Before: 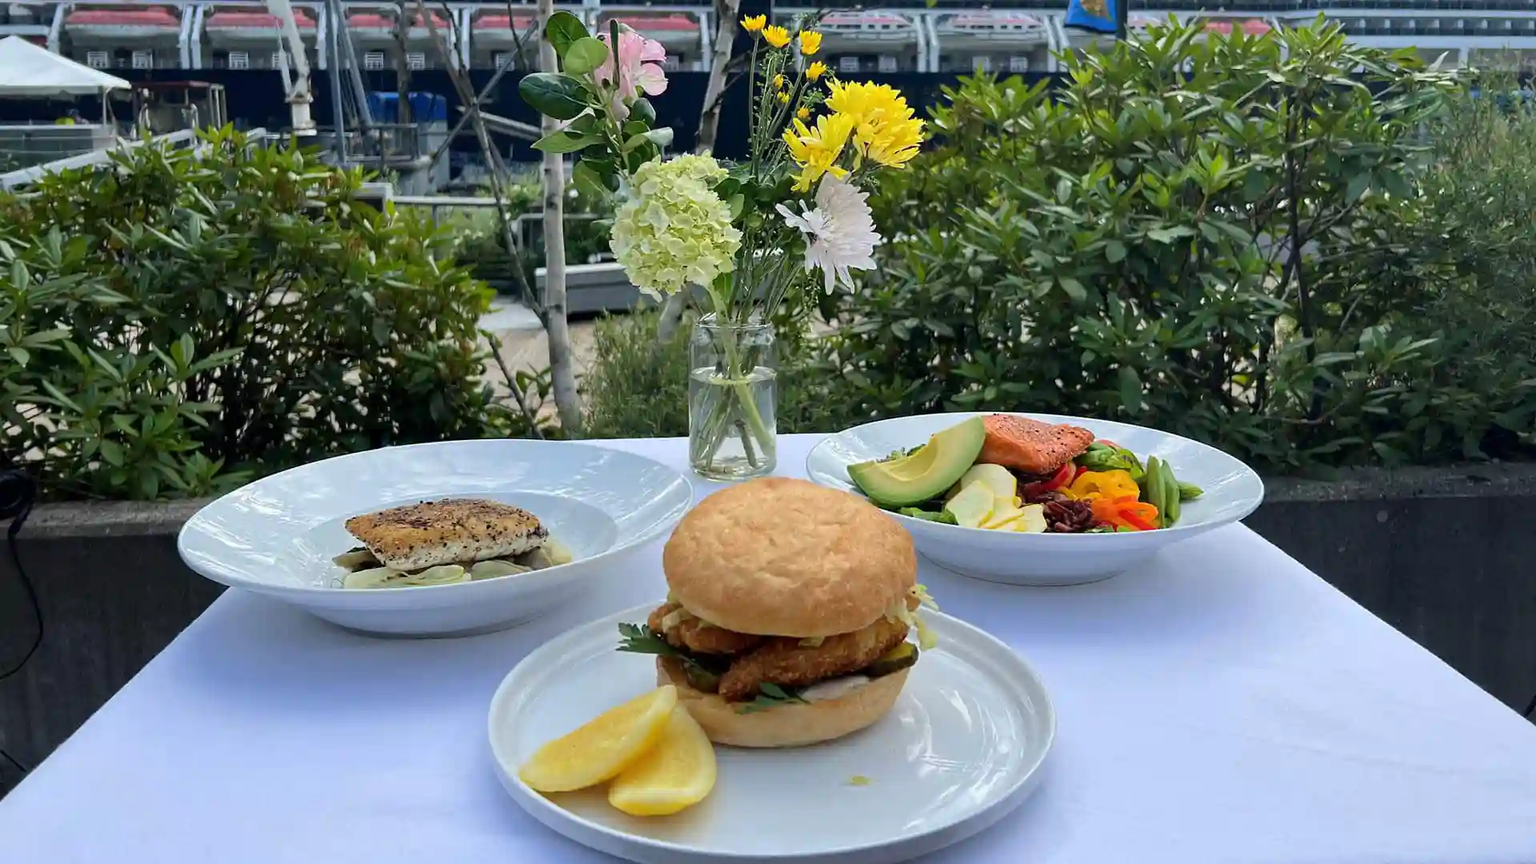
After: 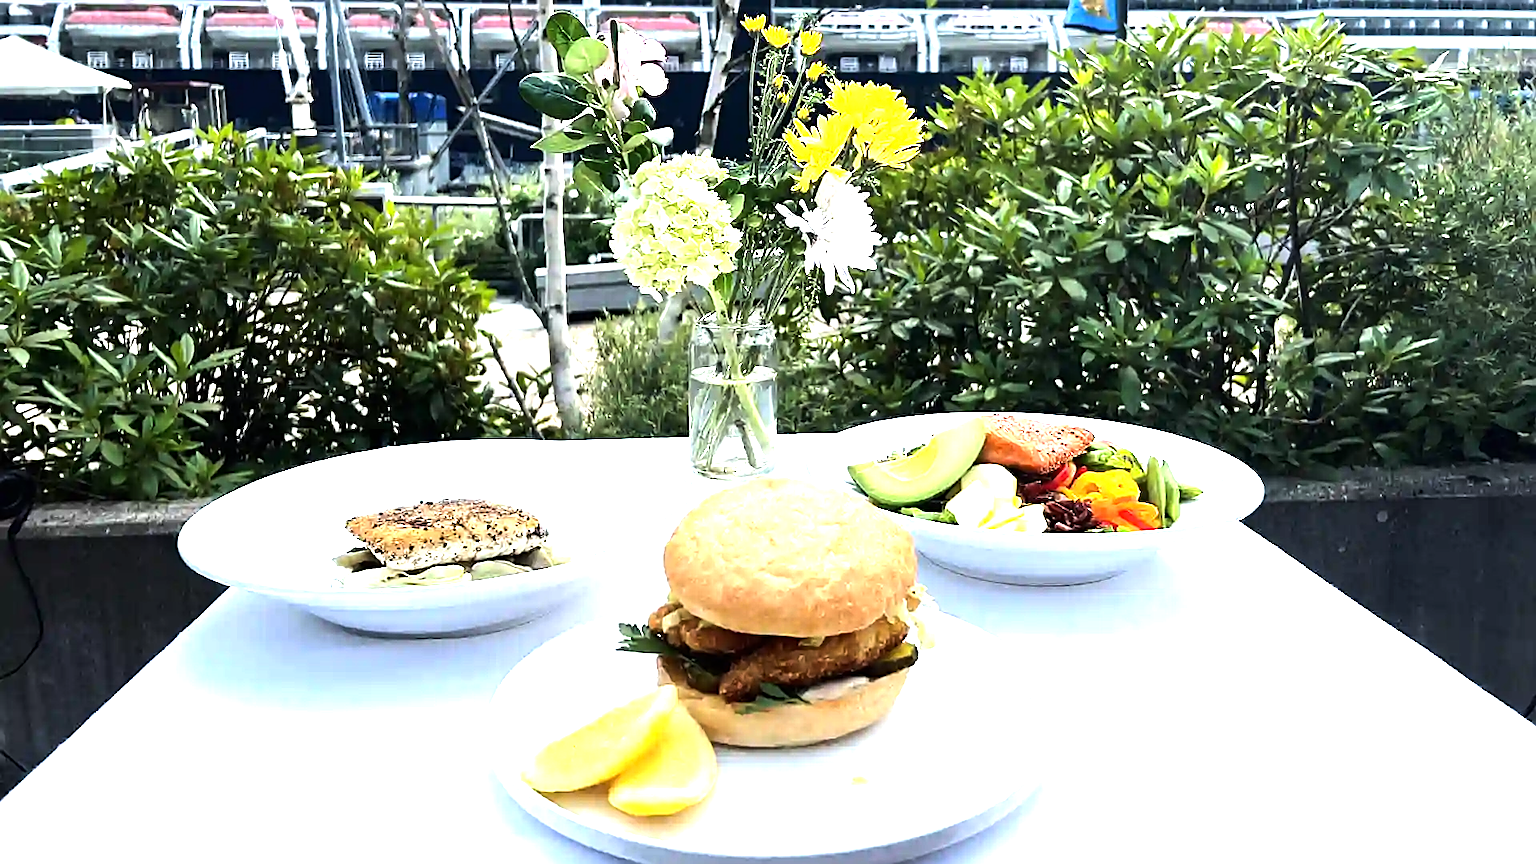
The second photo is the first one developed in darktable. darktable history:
exposure: black level correction 0, exposure 0.9 EV, compensate highlight preservation false
tone equalizer: -8 EV -1.08 EV, -7 EV -1.01 EV, -6 EV -0.867 EV, -5 EV -0.578 EV, -3 EV 0.578 EV, -2 EV 0.867 EV, -1 EV 1.01 EV, +0 EV 1.08 EV, edges refinement/feathering 500, mask exposure compensation -1.57 EV, preserve details no
sharpen: on, module defaults
